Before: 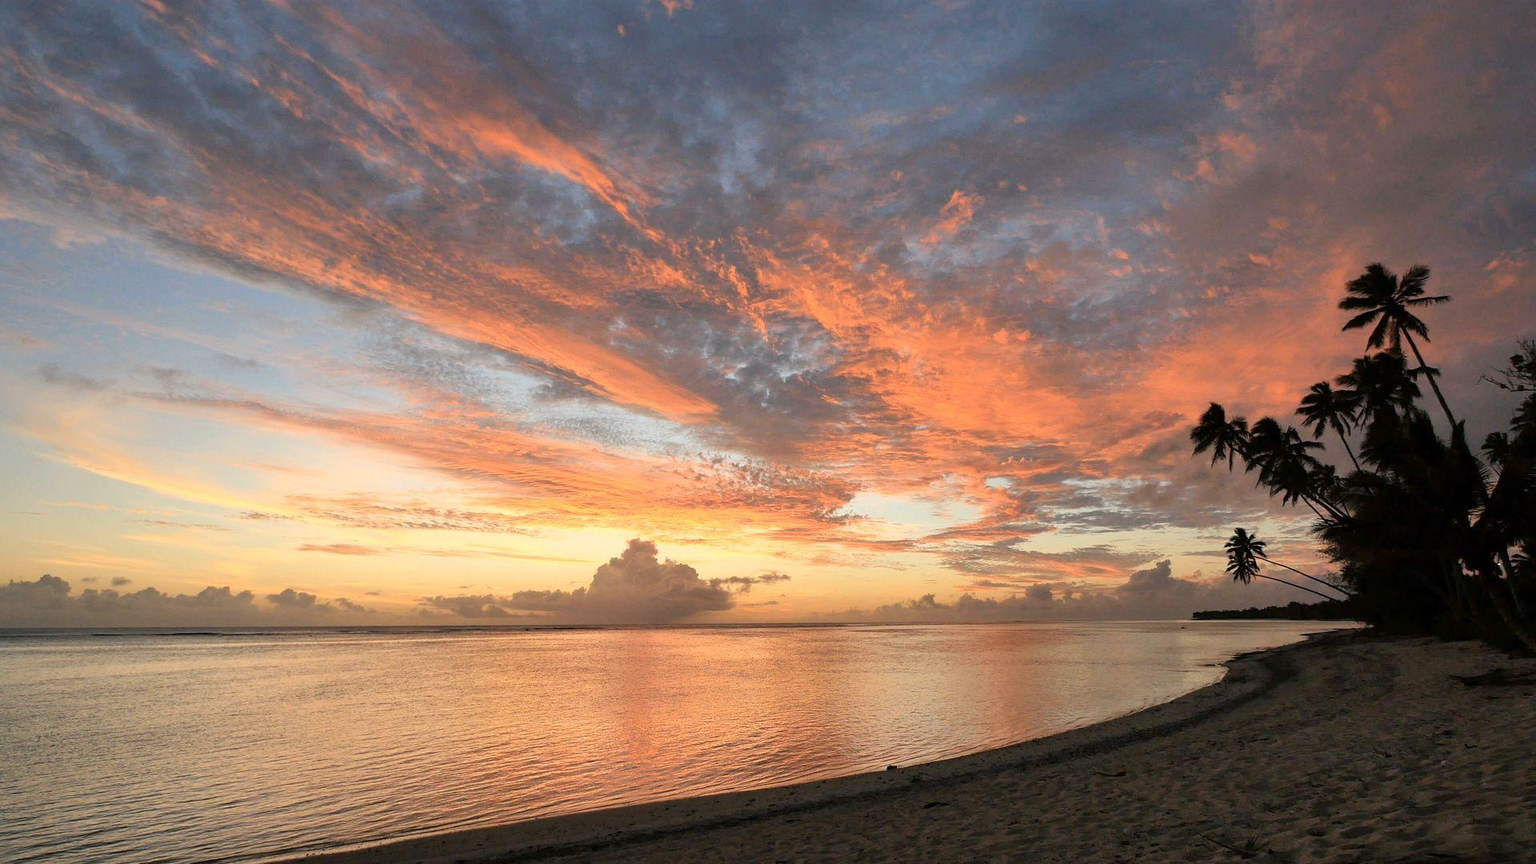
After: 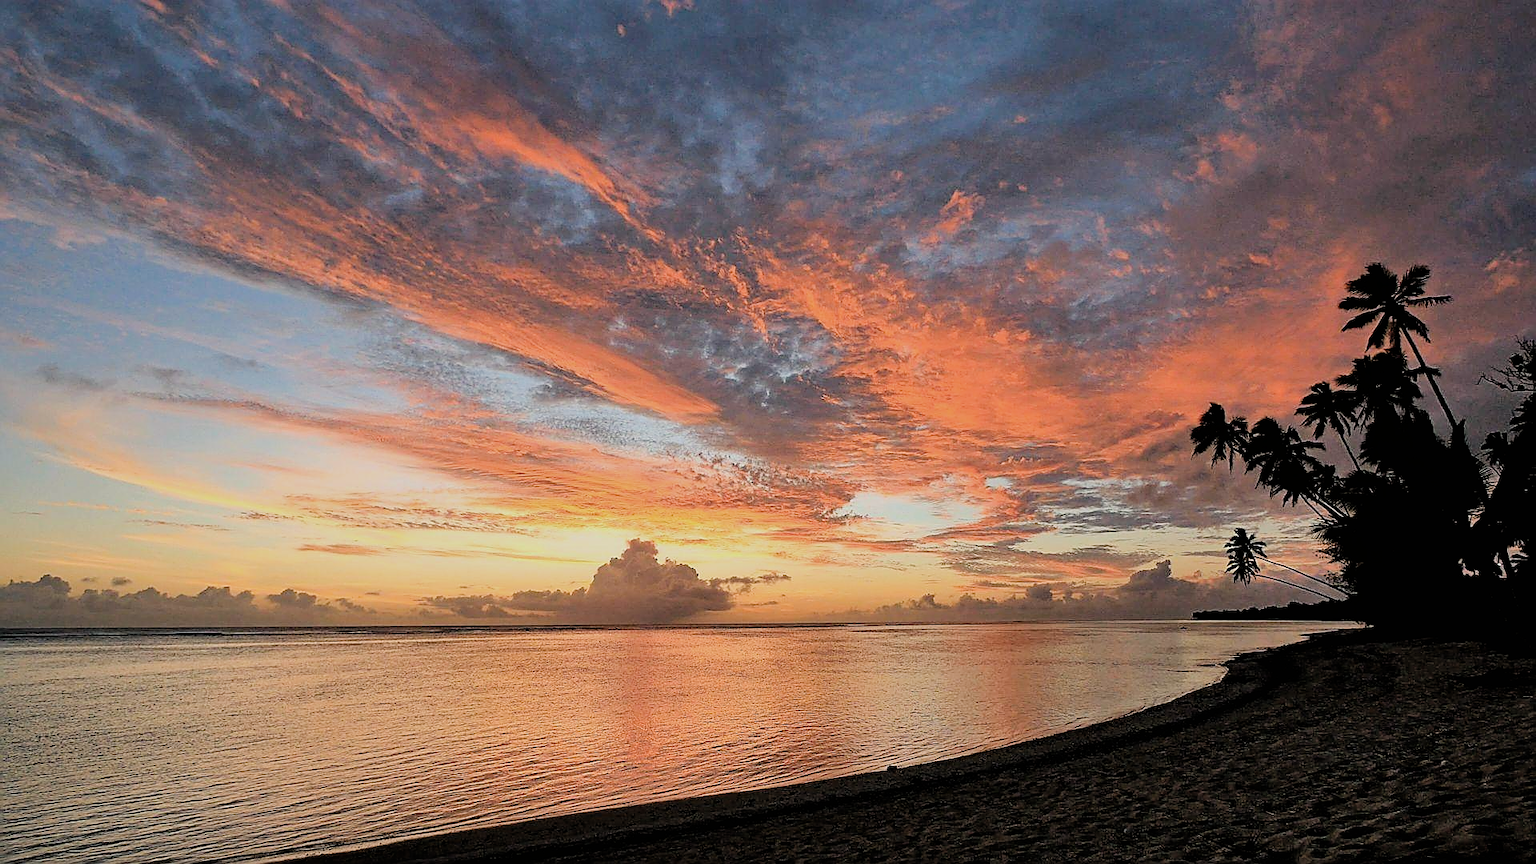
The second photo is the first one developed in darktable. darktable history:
sharpen: radius 1.4, amount 1.25, threshold 0.7
haze removal: strength 0.29, distance 0.25, compatibility mode true, adaptive false
shadows and highlights: radius 125.46, shadows 30.51, highlights -30.51, low approximation 0.01, soften with gaussian
filmic rgb: black relative exposure -5 EV, hardness 2.88, contrast 1.1
